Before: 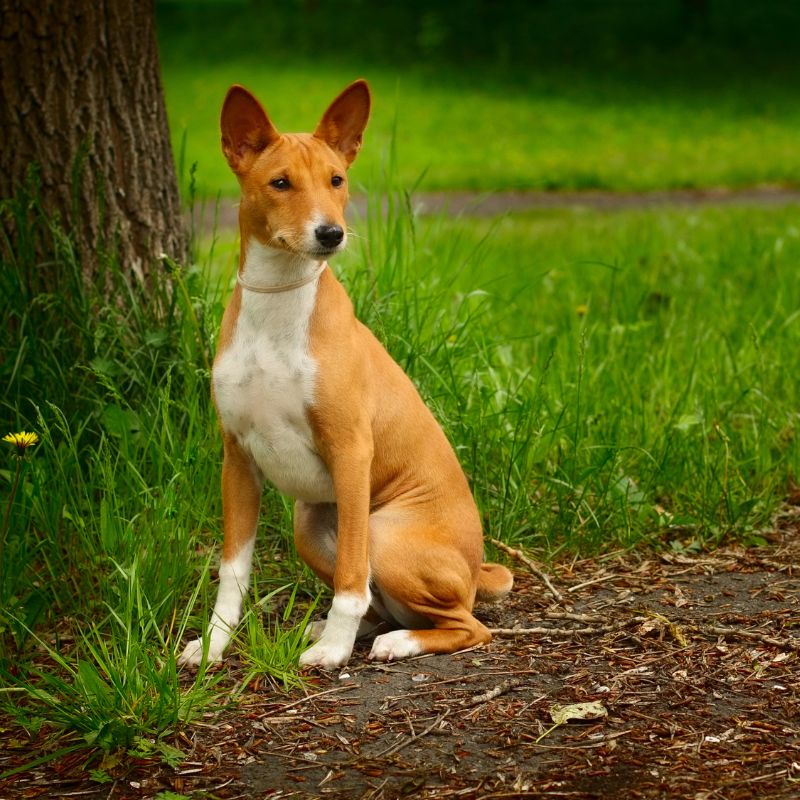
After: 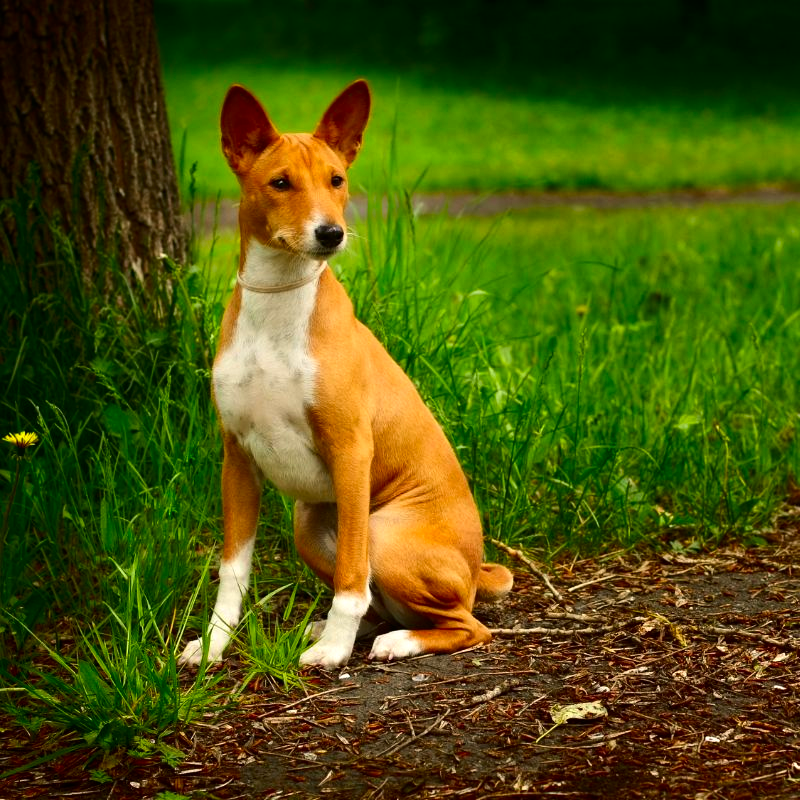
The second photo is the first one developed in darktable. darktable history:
color balance: contrast 10%
contrast brightness saturation: contrast 0.13, brightness -0.05, saturation 0.16
